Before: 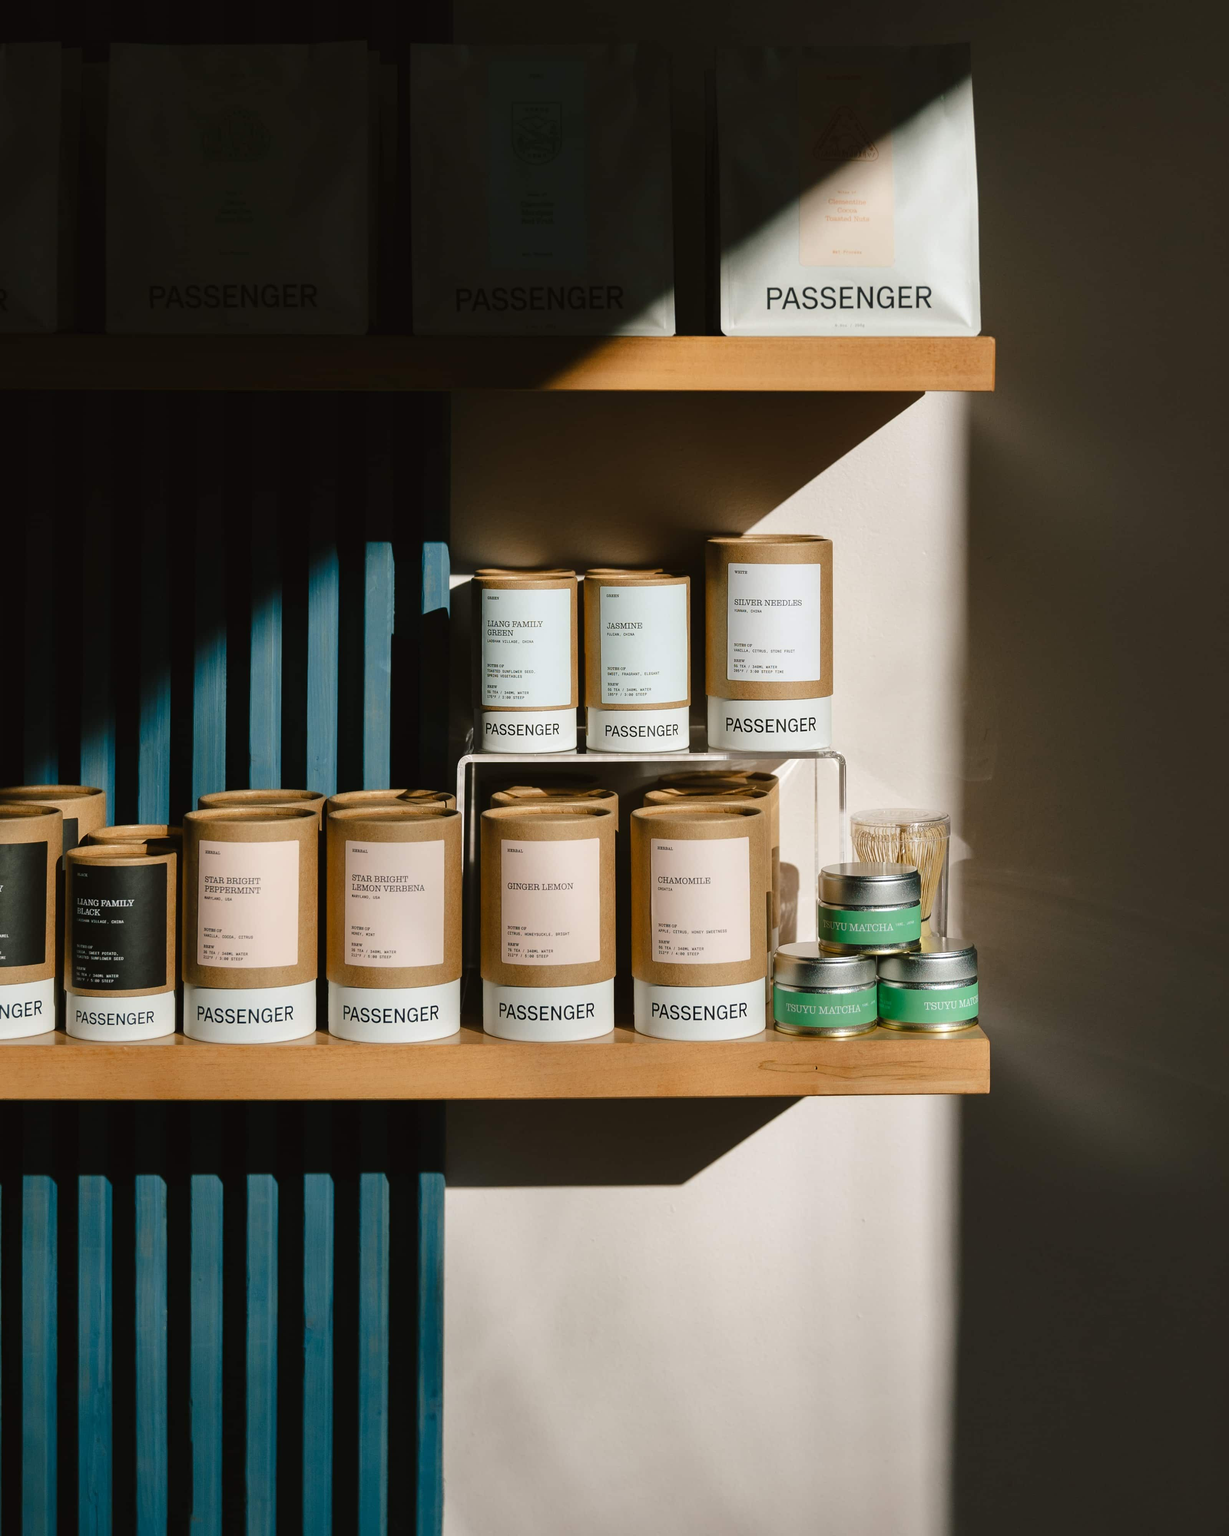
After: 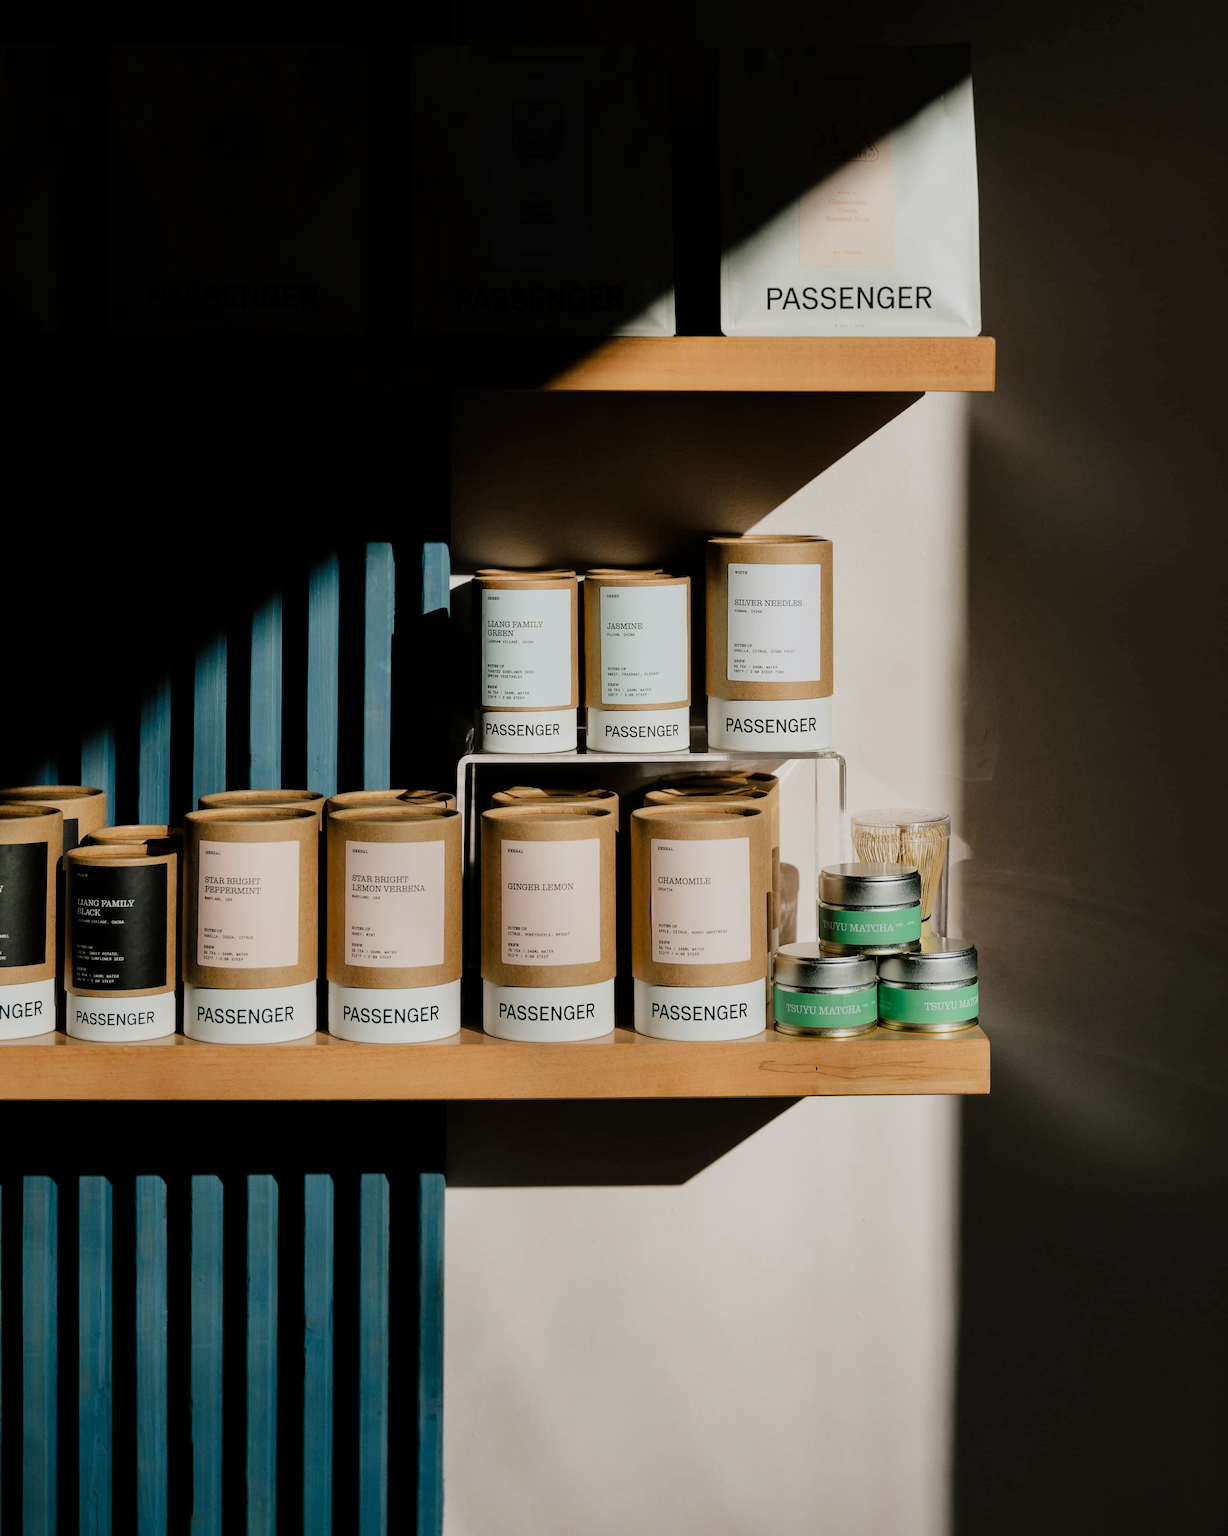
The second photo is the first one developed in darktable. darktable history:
filmic rgb: middle gray luminance 29.02%, black relative exposure -10.35 EV, white relative exposure 5.47 EV, target black luminance 0%, hardness 3.93, latitude 1.7%, contrast 1.124, highlights saturation mix 3.77%, shadows ↔ highlights balance 14.89%
